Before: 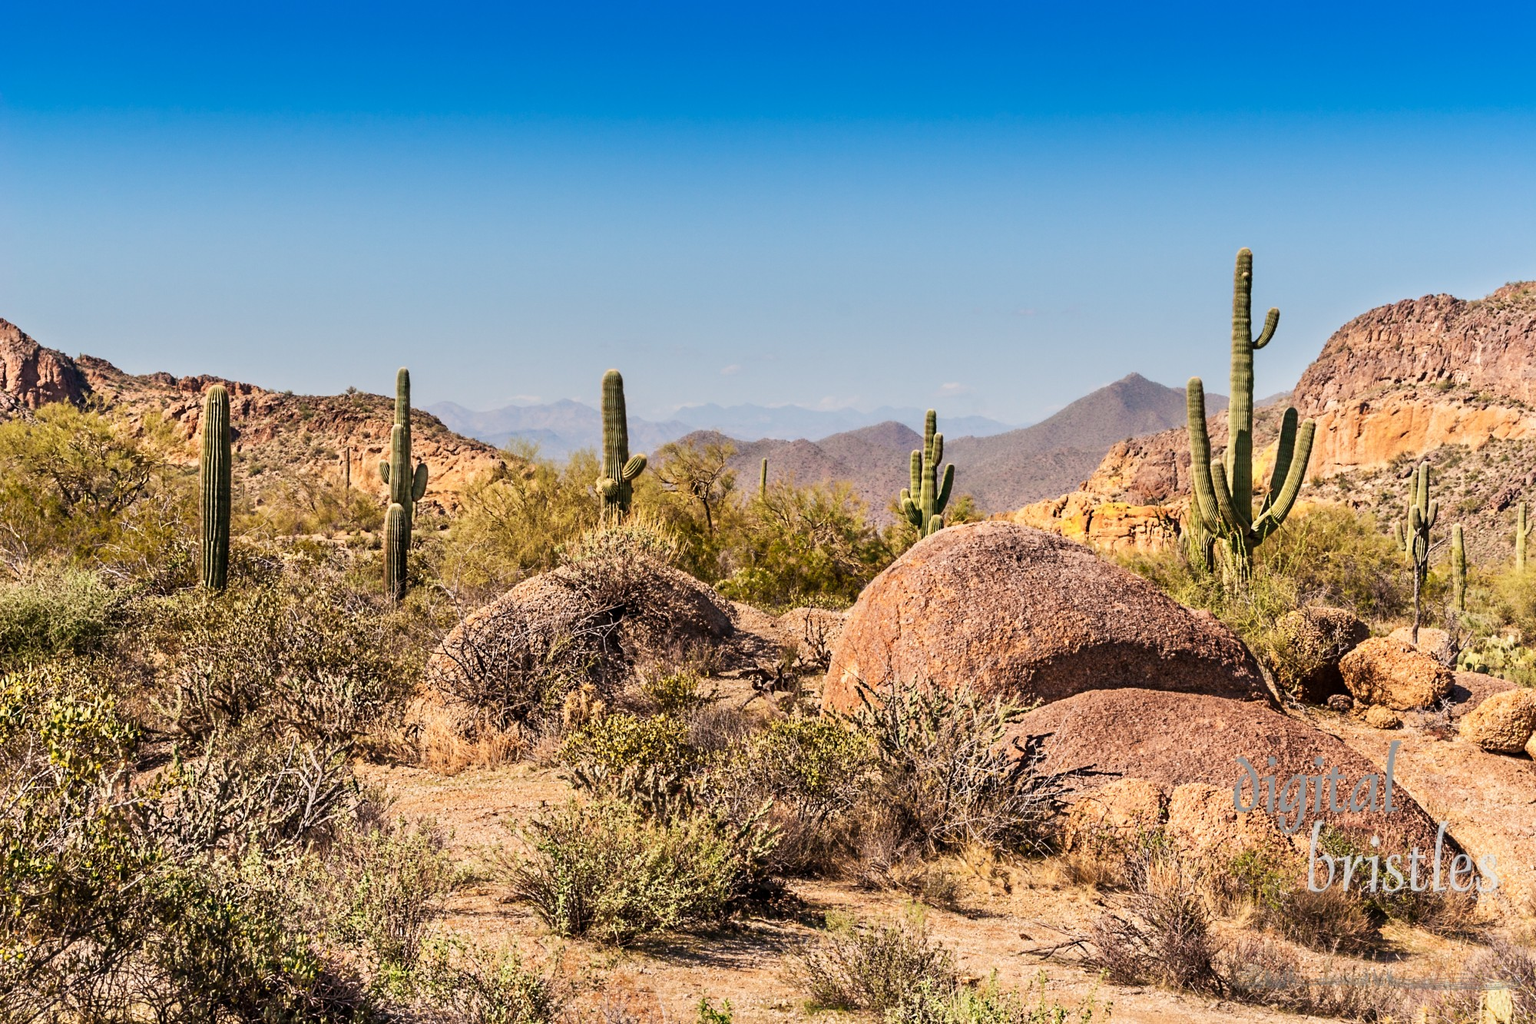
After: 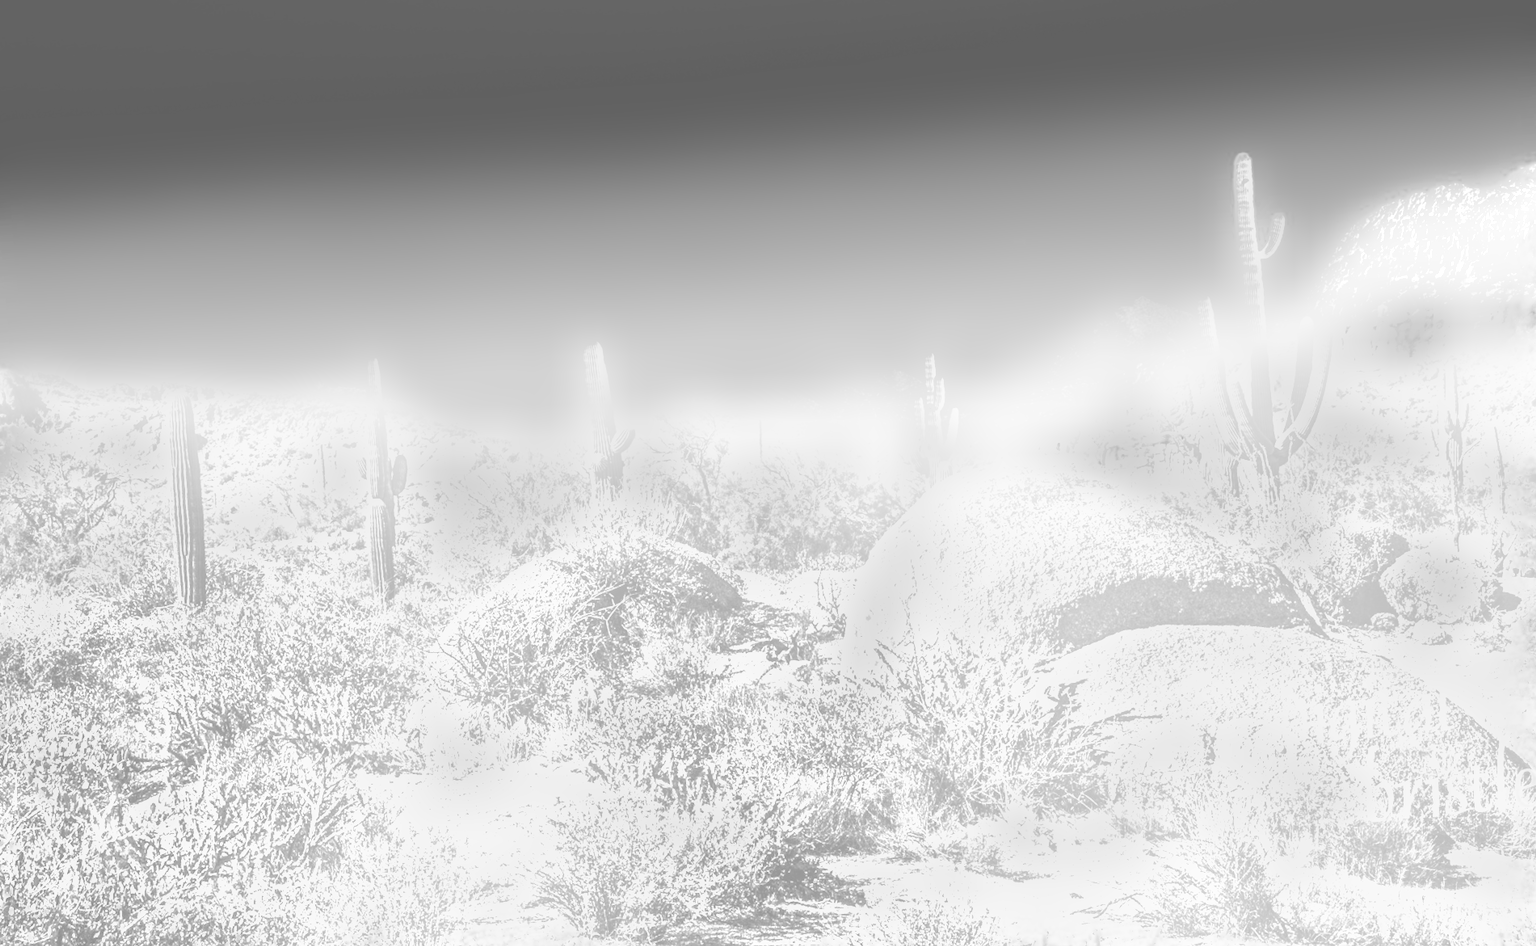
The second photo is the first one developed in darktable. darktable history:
monochrome: a 26.22, b 42.67, size 0.8
shadows and highlights: highlights color adjustment 0%, low approximation 0.01, soften with gaussian
levels: levels [0, 0.394, 0.787]
rotate and perspective: rotation -5°, crop left 0.05, crop right 0.952, crop top 0.11, crop bottom 0.89
exposure: black level correction -0.002, exposure 0.54 EV, compensate highlight preservation false
local contrast: on, module defaults
bloom: size 38%, threshold 95%, strength 30%
contrast brightness saturation: contrast 0.2, brightness 0.2, saturation 0.8
